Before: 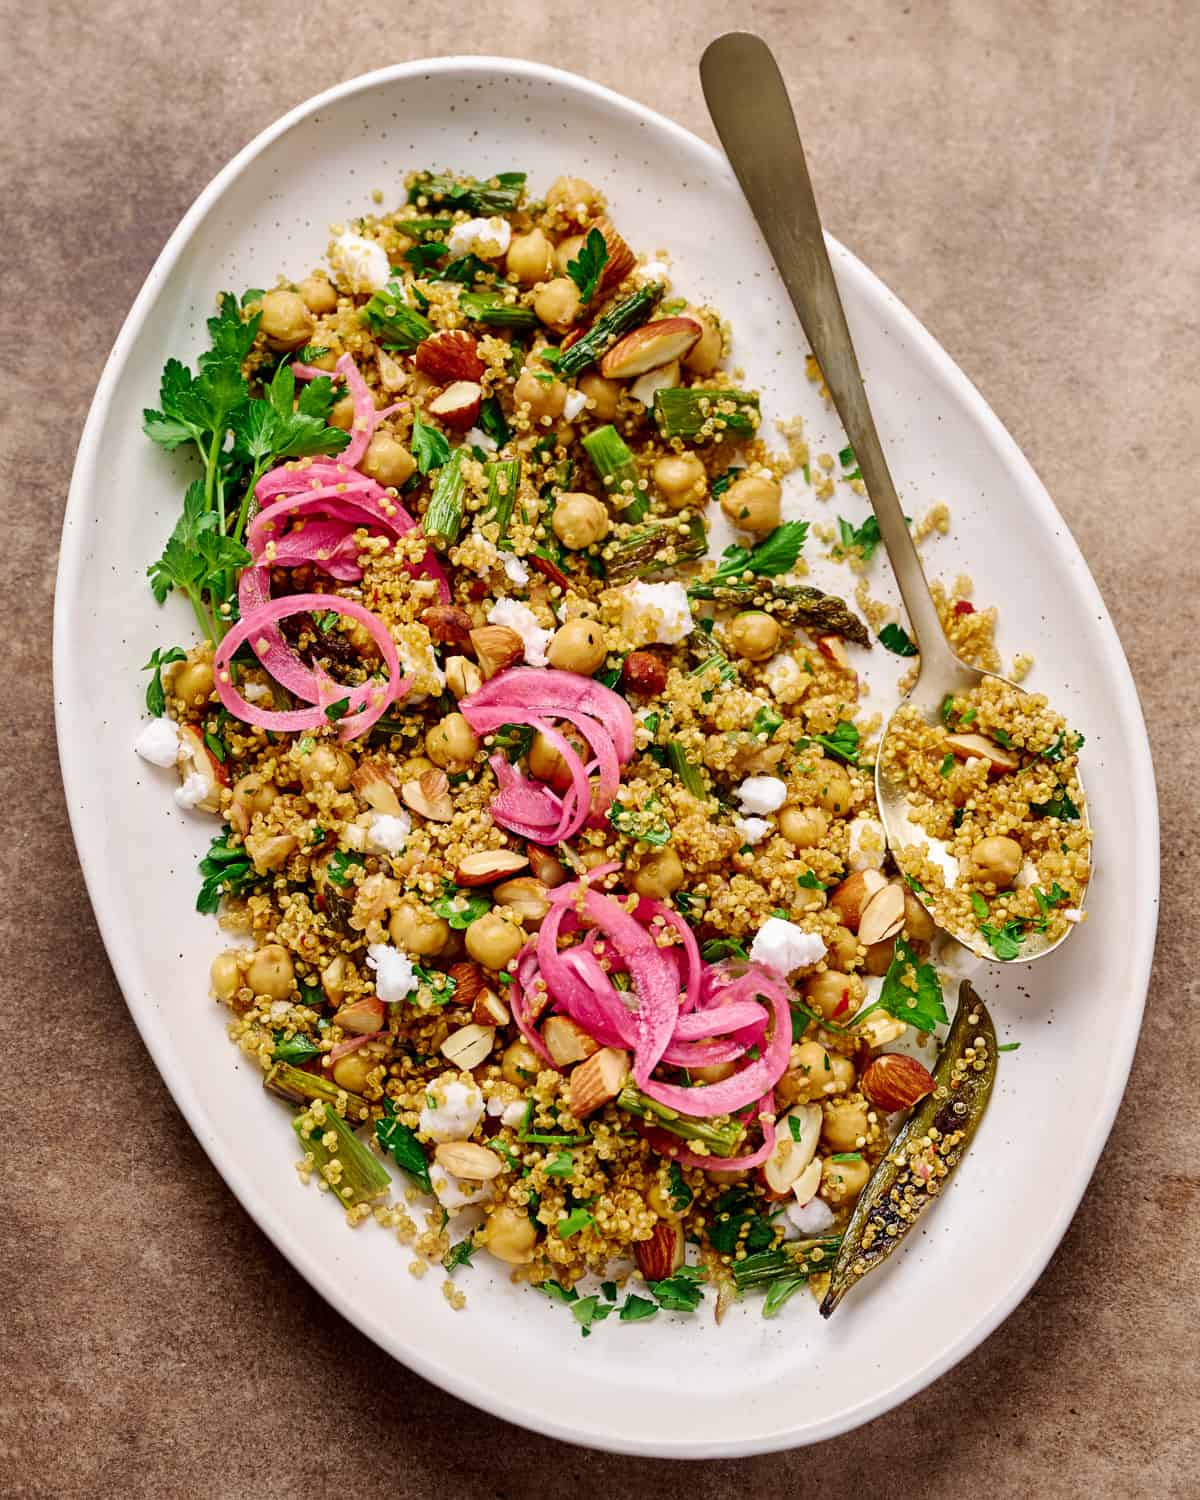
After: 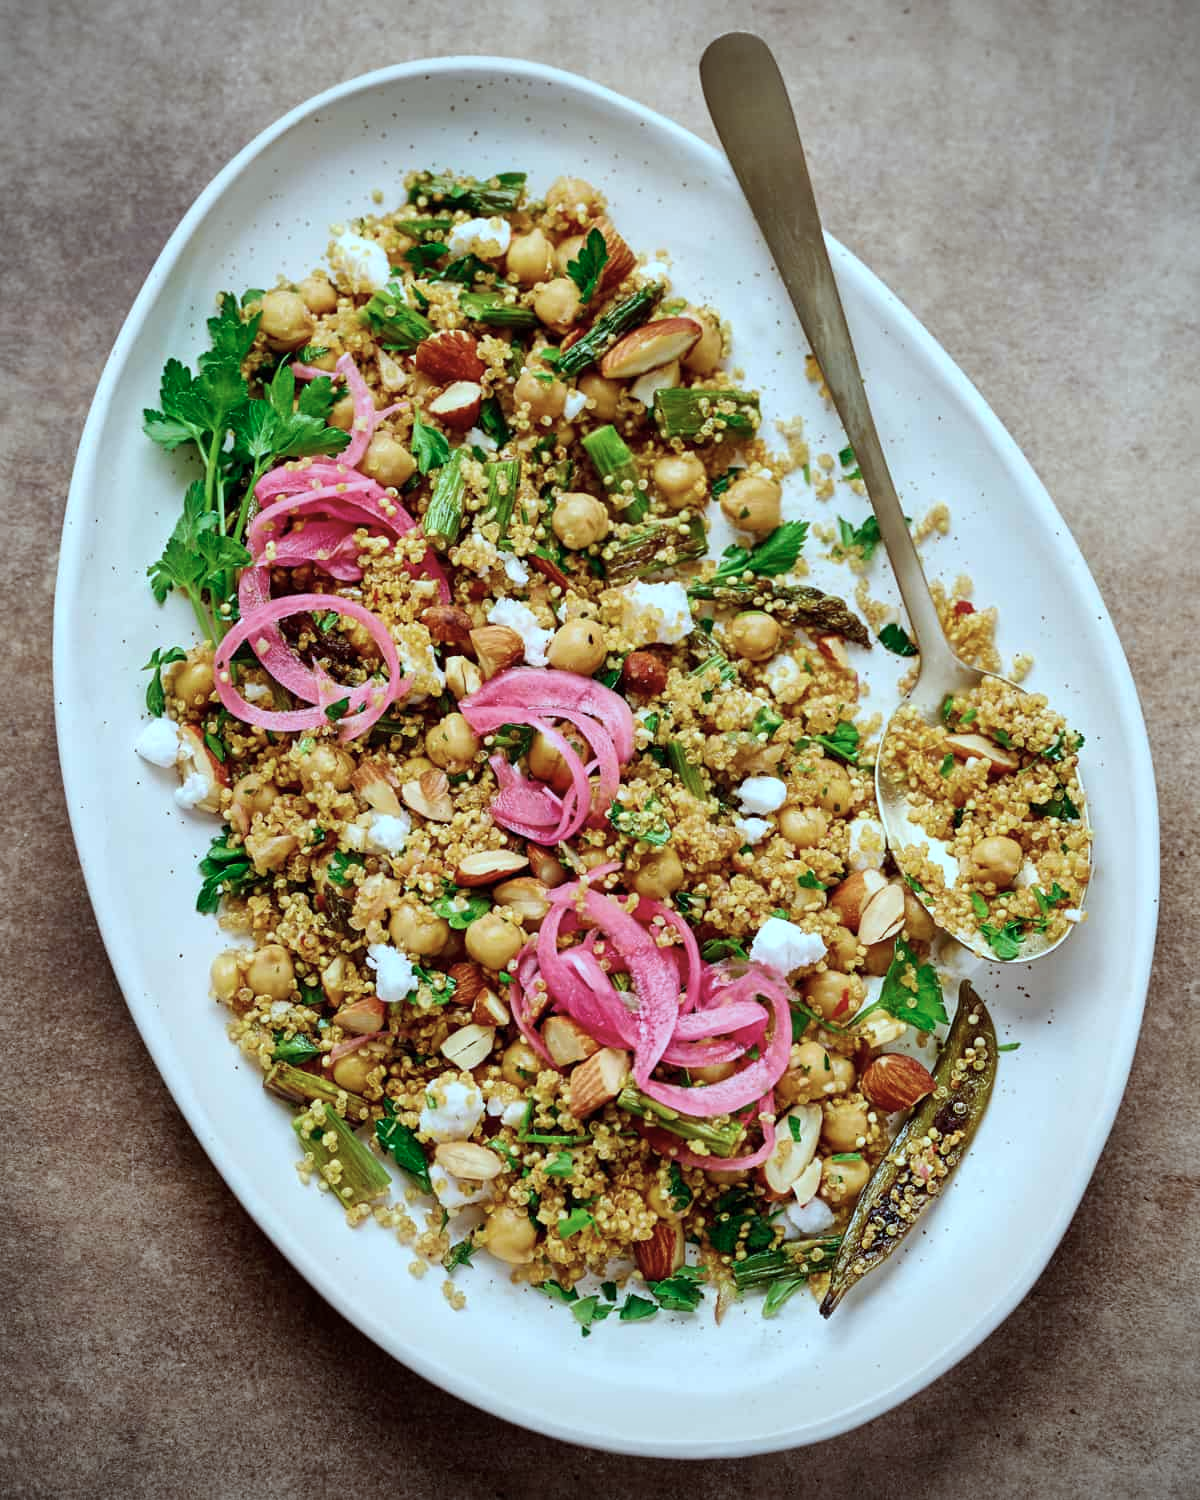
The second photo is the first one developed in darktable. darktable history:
color zones: curves: ch1 [(0, 0.469) (0.001, 0.469) (0.12, 0.446) (0.248, 0.469) (0.5, 0.5) (0.748, 0.5) (0.999, 0.469) (1, 0.469)]
vignetting: on, module defaults
color correction: highlights a* -12.14, highlights b* -15.77
